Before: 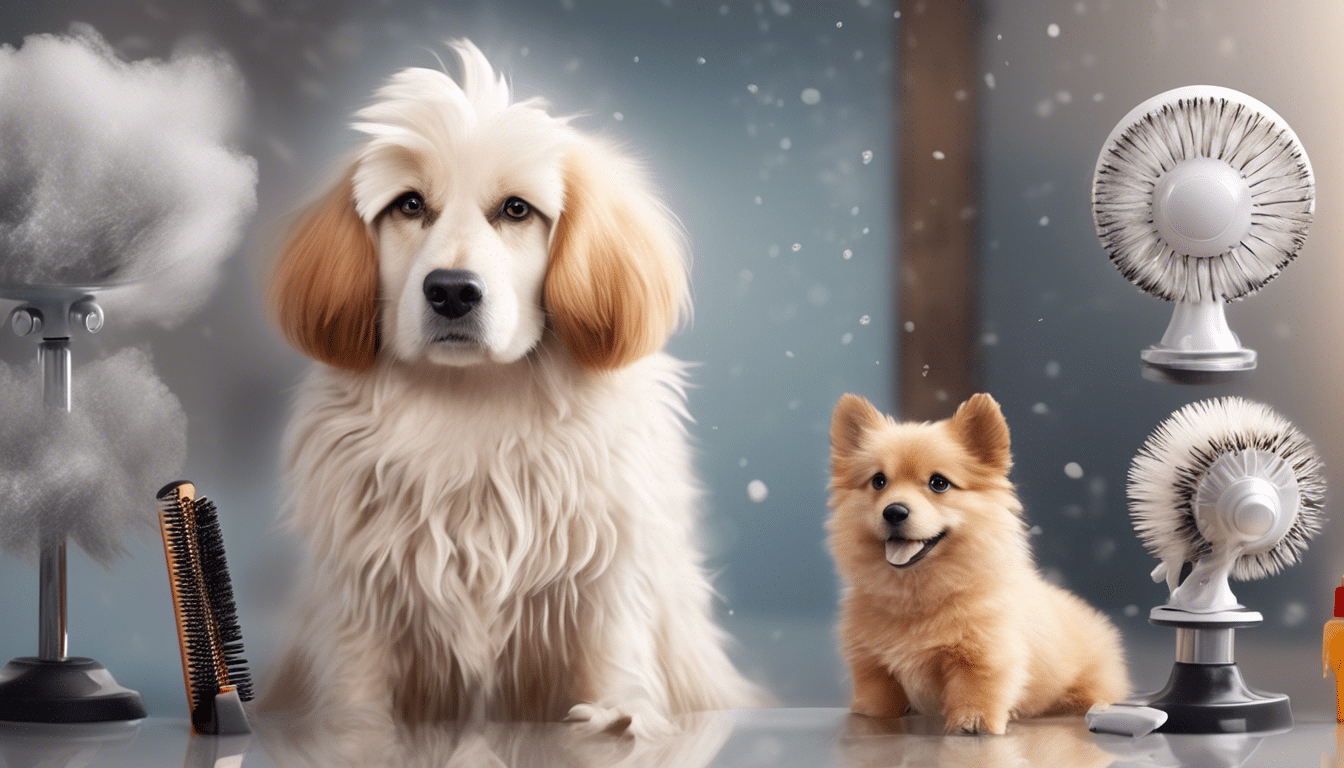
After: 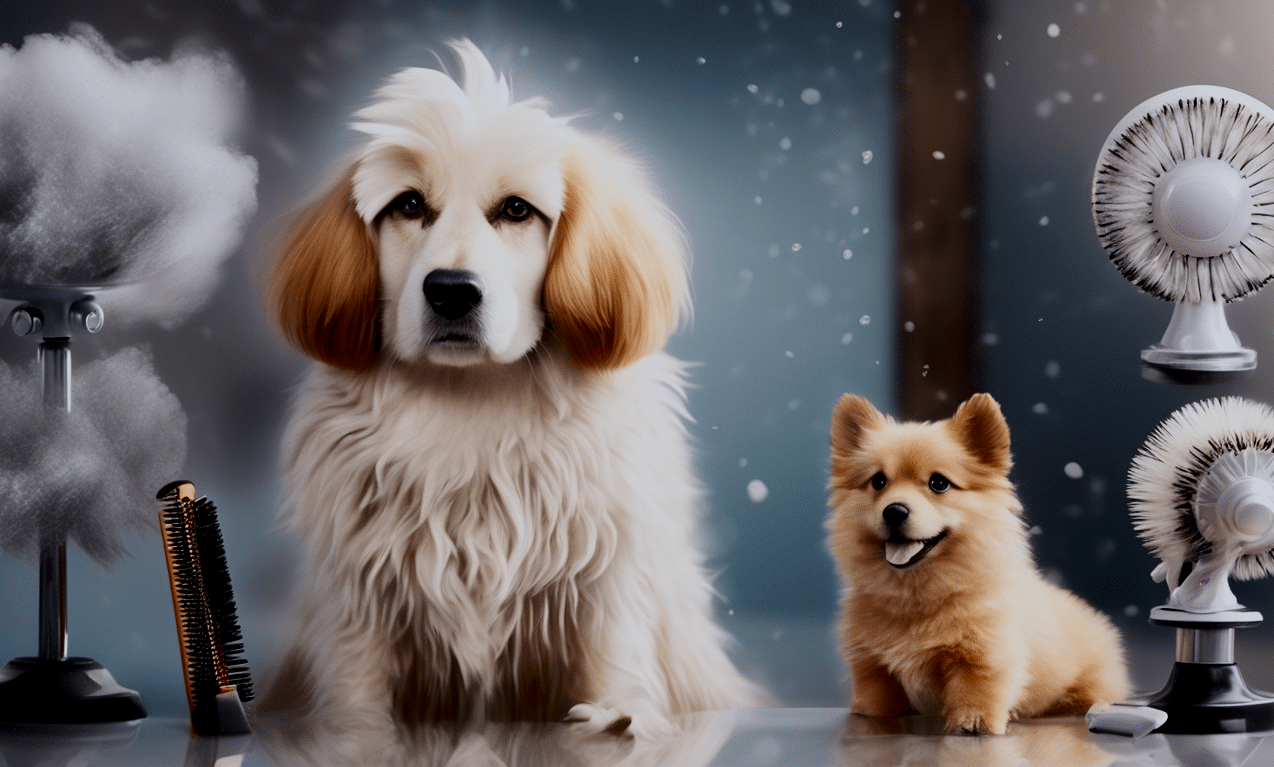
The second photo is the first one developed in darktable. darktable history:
contrast brightness saturation: contrast 0.19, brightness -0.24, saturation 0.11
crop and rotate: right 5.167%
filmic rgb: black relative exposure -4.58 EV, white relative exposure 4.8 EV, threshold 3 EV, hardness 2.36, latitude 36.07%, contrast 1.048, highlights saturation mix 1.32%, shadows ↔ highlights balance 1.25%, color science v4 (2020), enable highlight reconstruction true
white balance: red 0.976, blue 1.04
